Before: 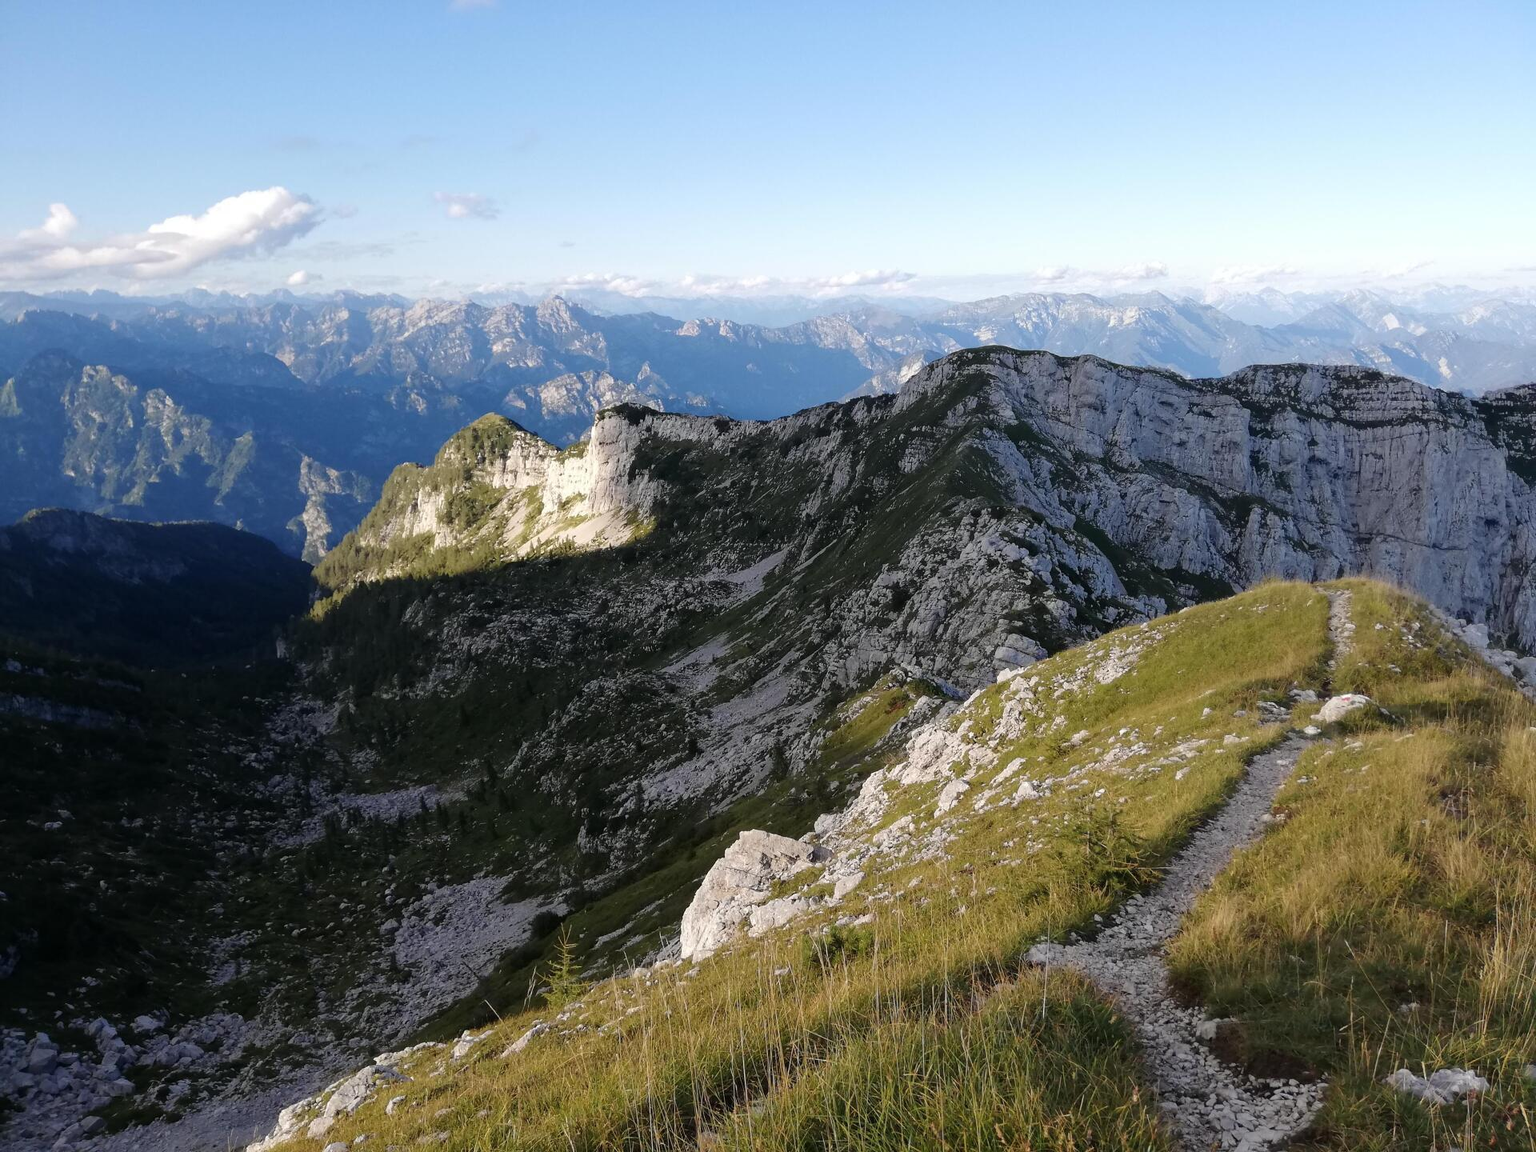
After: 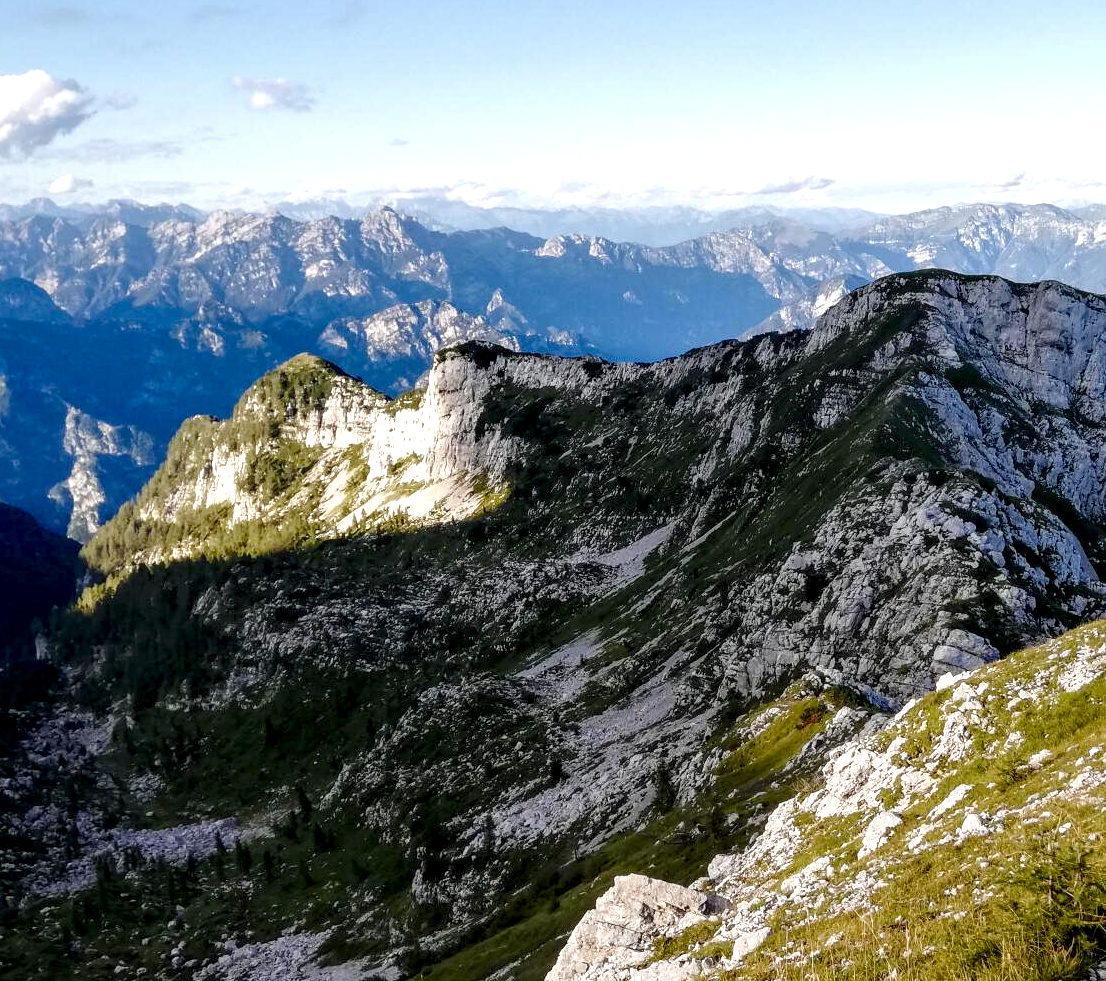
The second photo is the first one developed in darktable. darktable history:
crop: left 16.197%, top 11.35%, right 26.115%, bottom 20.428%
color balance rgb: linear chroma grading › global chroma 6.711%, perceptual saturation grading › global saturation 14.544%, perceptual saturation grading › highlights -30.408%, perceptual saturation grading › shadows 50.696%
exposure: exposure 0.086 EV, compensate exposure bias true, compensate highlight preservation false
local contrast: highlights 65%, shadows 53%, detail 169%, midtone range 0.521
